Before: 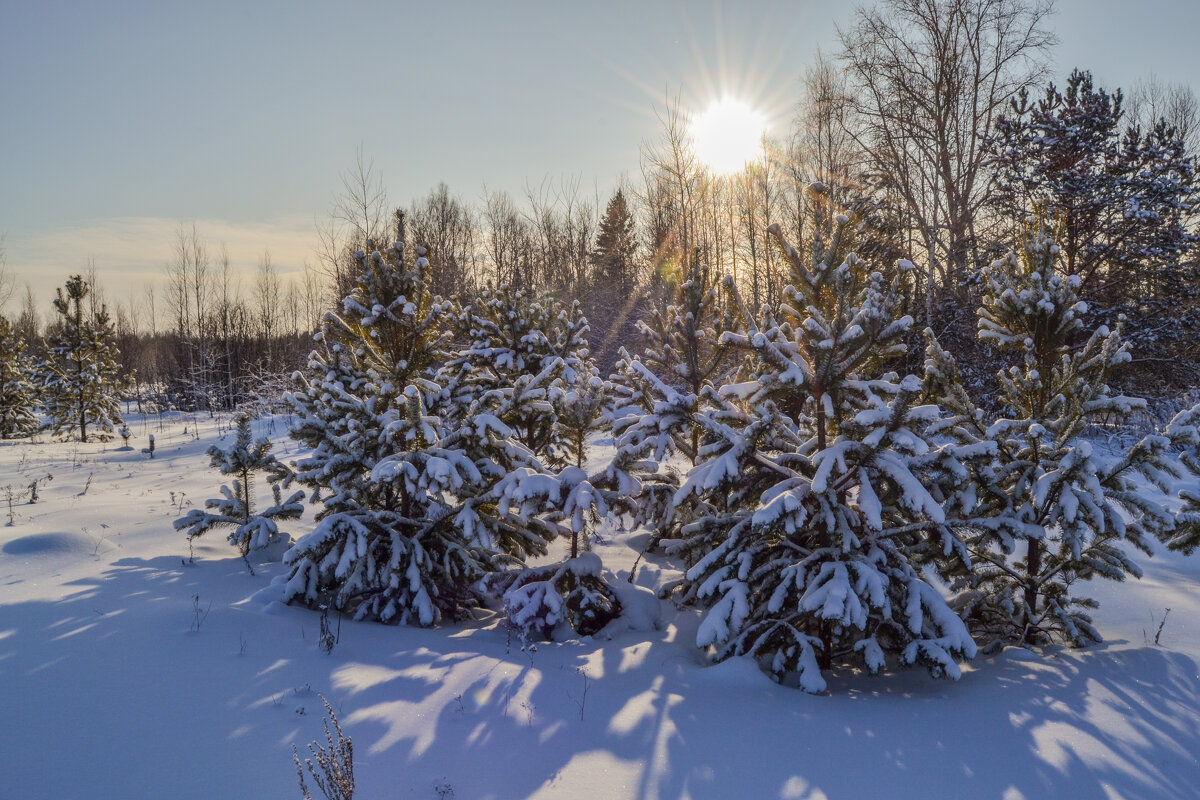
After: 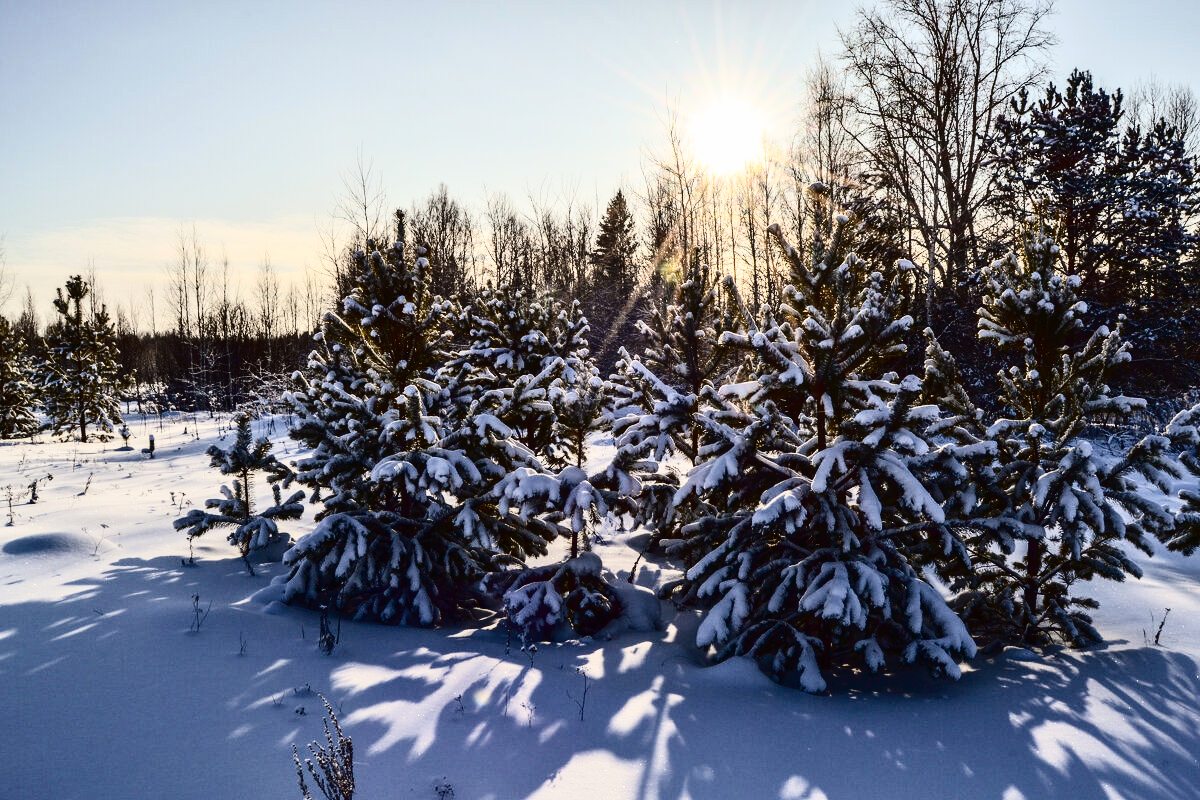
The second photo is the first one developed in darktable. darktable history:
tone curve: curves: ch0 [(0, 0) (0.003, 0.01) (0.011, 0.012) (0.025, 0.012) (0.044, 0.017) (0.069, 0.021) (0.1, 0.025) (0.136, 0.03) (0.177, 0.037) (0.224, 0.052) (0.277, 0.092) (0.335, 0.16) (0.399, 0.3) (0.468, 0.463) (0.543, 0.639) (0.623, 0.796) (0.709, 0.904) (0.801, 0.962) (0.898, 0.988) (1, 1)], color space Lab, independent channels, preserve colors none
